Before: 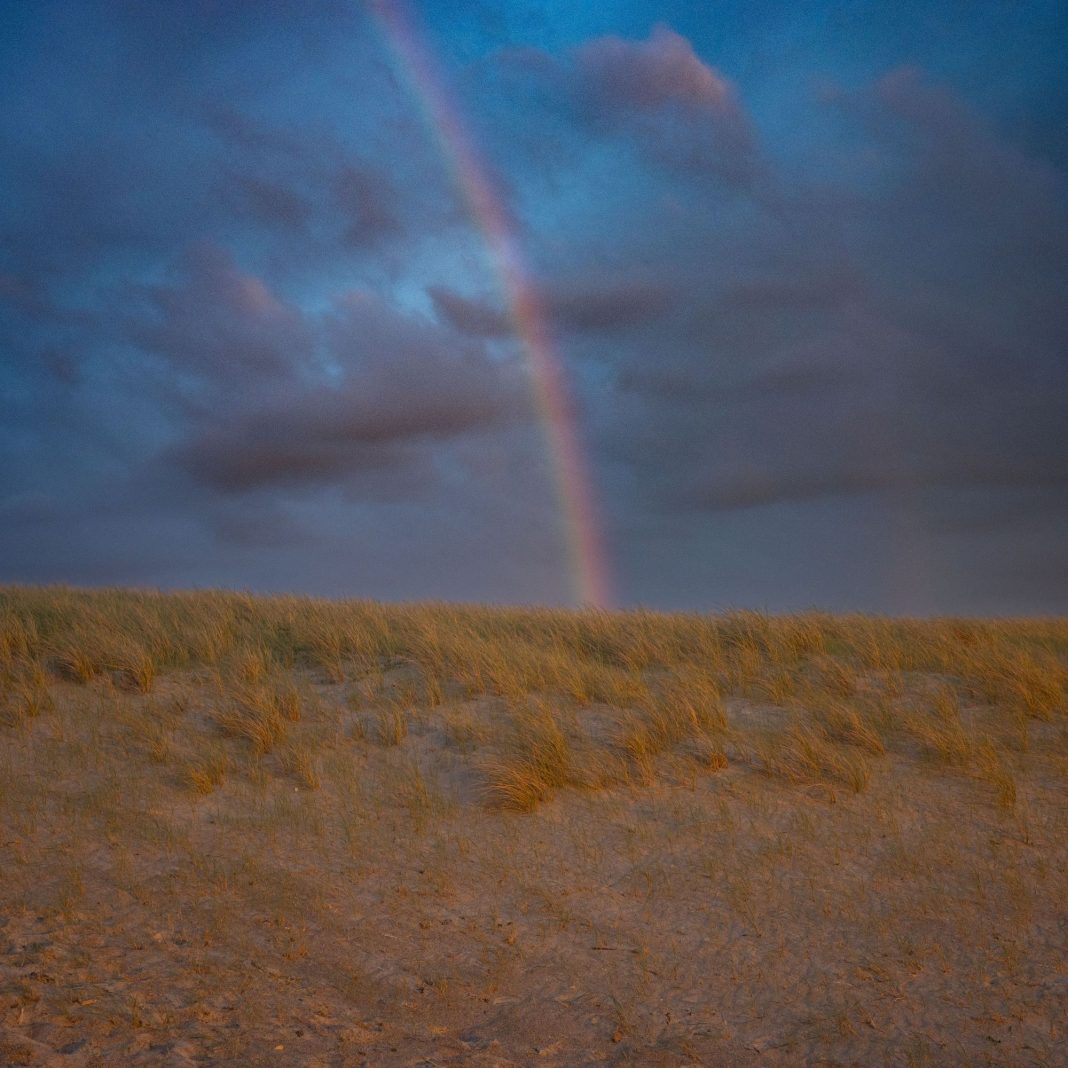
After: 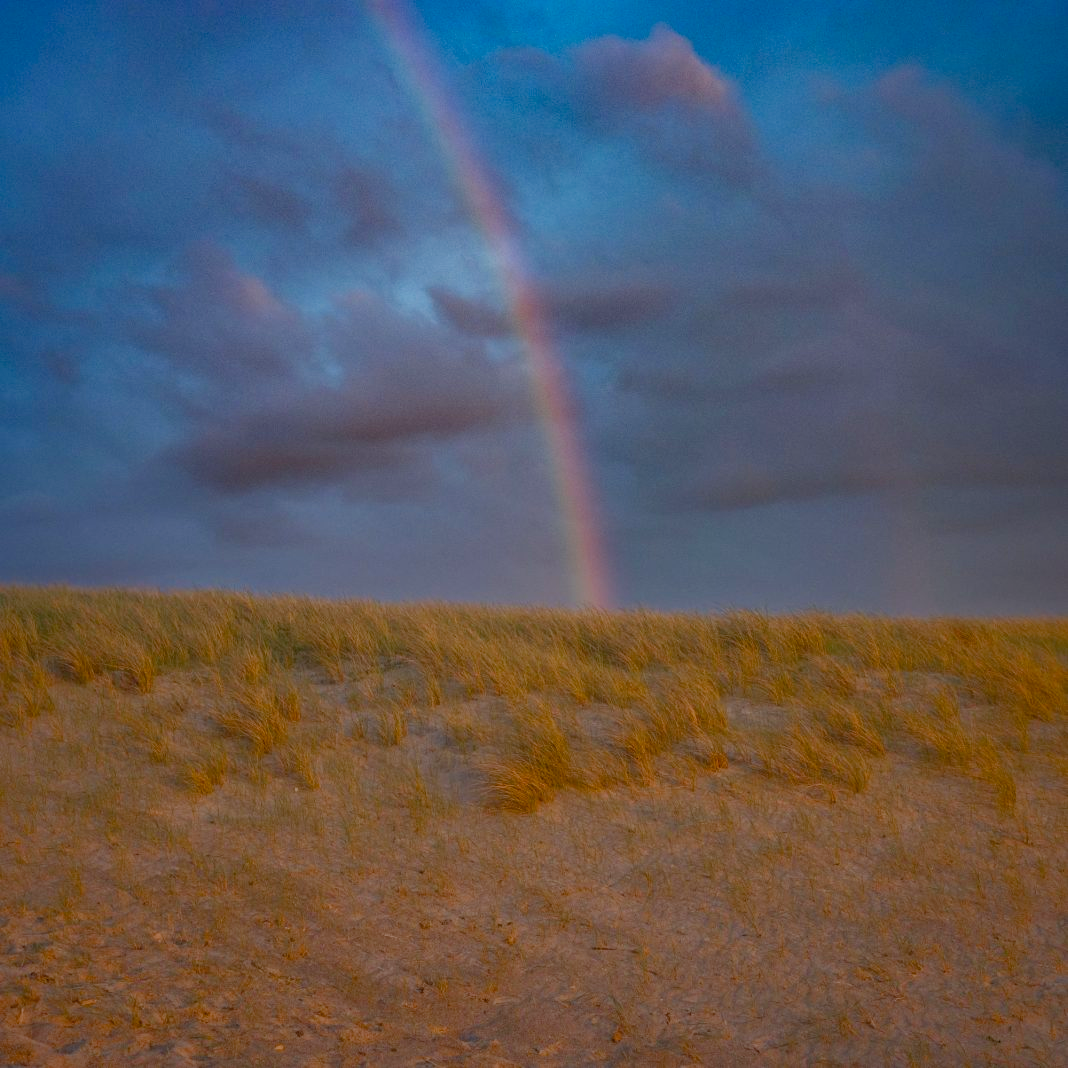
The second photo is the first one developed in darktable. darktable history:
color balance rgb: perceptual saturation grading › global saturation 20%, perceptual saturation grading › highlights -50%, perceptual saturation grading › shadows 30%
shadows and highlights: on, module defaults
